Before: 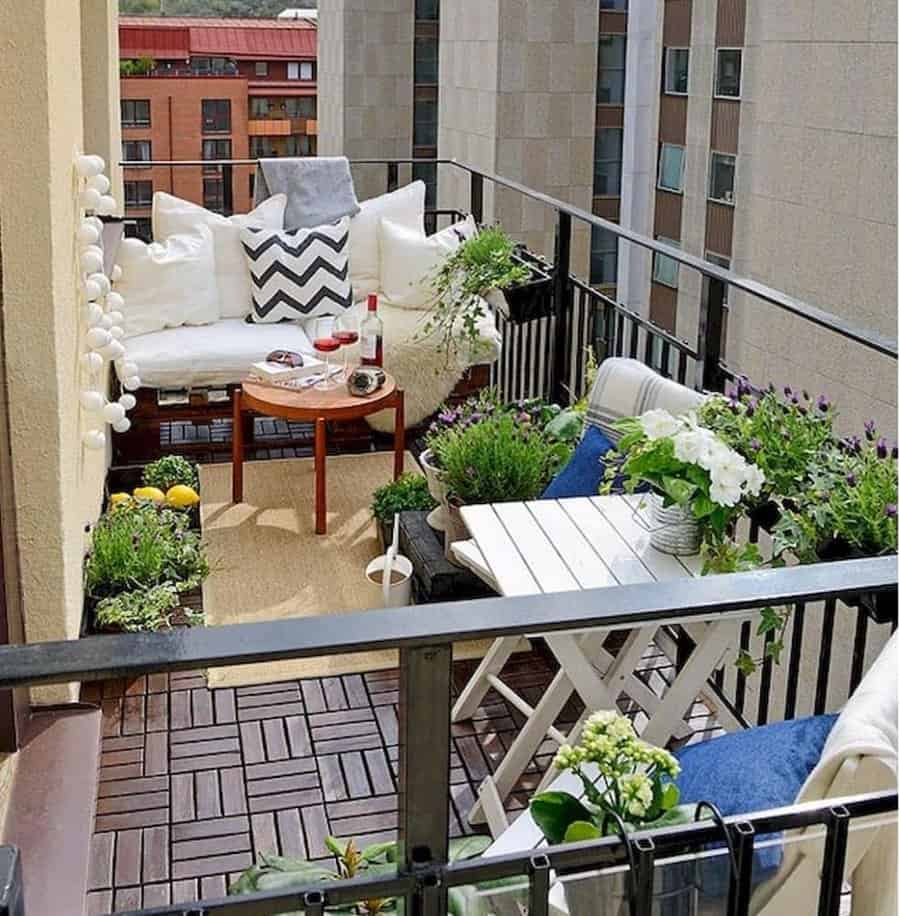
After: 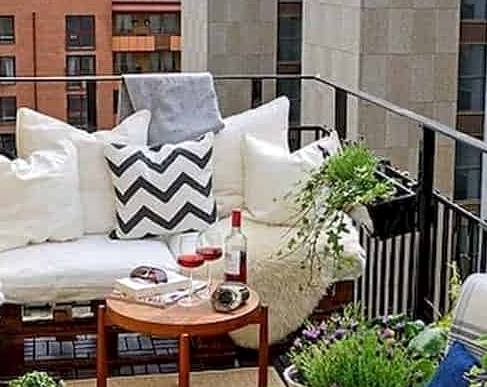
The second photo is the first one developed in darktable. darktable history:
crop: left 15.209%, top 9.19%, right 30.629%, bottom 48.499%
local contrast: mode bilateral grid, contrast 20, coarseness 50, detail 119%, midtone range 0.2
contrast equalizer: octaves 7, y [[0.502, 0.505, 0.512, 0.529, 0.564, 0.588], [0.5 ×6], [0.502, 0.505, 0.512, 0.529, 0.564, 0.588], [0, 0.001, 0.001, 0.004, 0.008, 0.011], [0, 0.001, 0.001, 0.004, 0.008, 0.011]]
